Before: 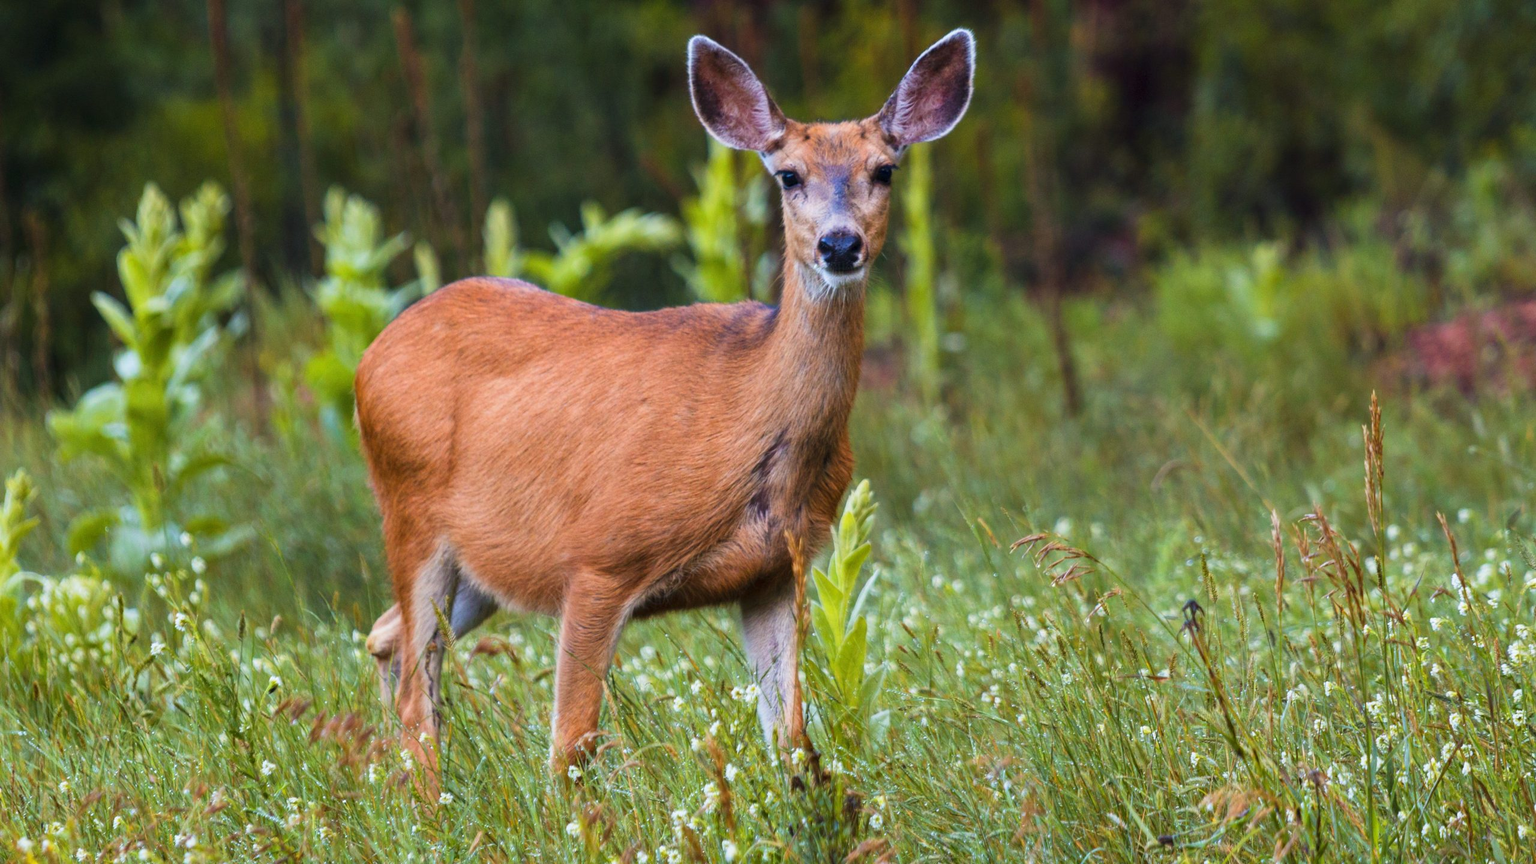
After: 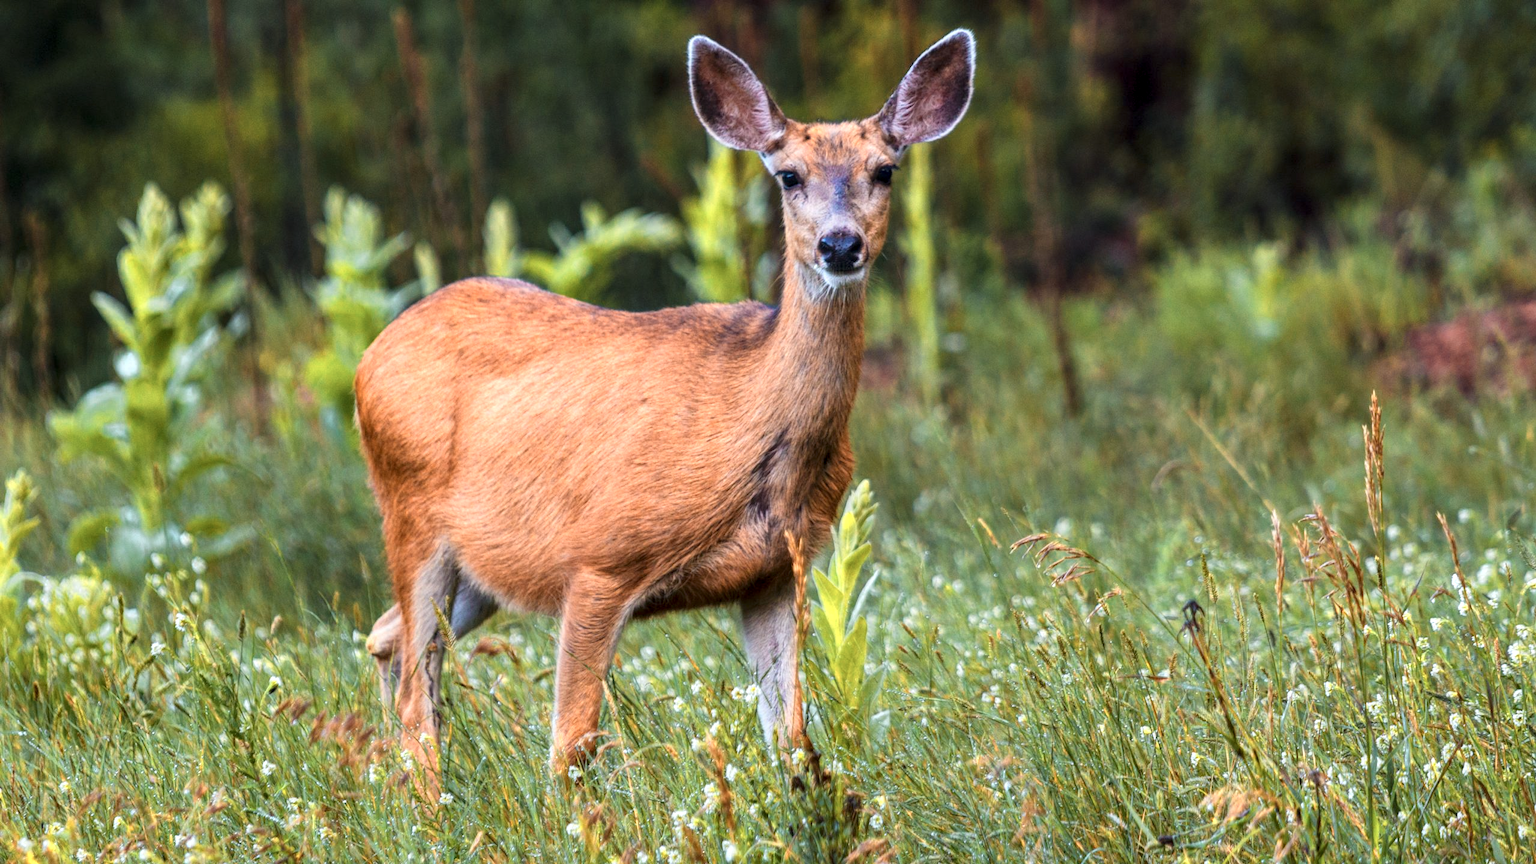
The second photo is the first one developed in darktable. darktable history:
local contrast: detail 130%
color zones: curves: ch0 [(0.018, 0.548) (0.197, 0.654) (0.425, 0.447) (0.605, 0.658) (0.732, 0.579)]; ch1 [(0.105, 0.531) (0.224, 0.531) (0.386, 0.39) (0.618, 0.456) (0.732, 0.456) (0.956, 0.421)]; ch2 [(0.039, 0.583) (0.215, 0.465) (0.399, 0.544) (0.465, 0.548) (0.614, 0.447) (0.724, 0.43) (0.882, 0.623) (0.956, 0.632)]
